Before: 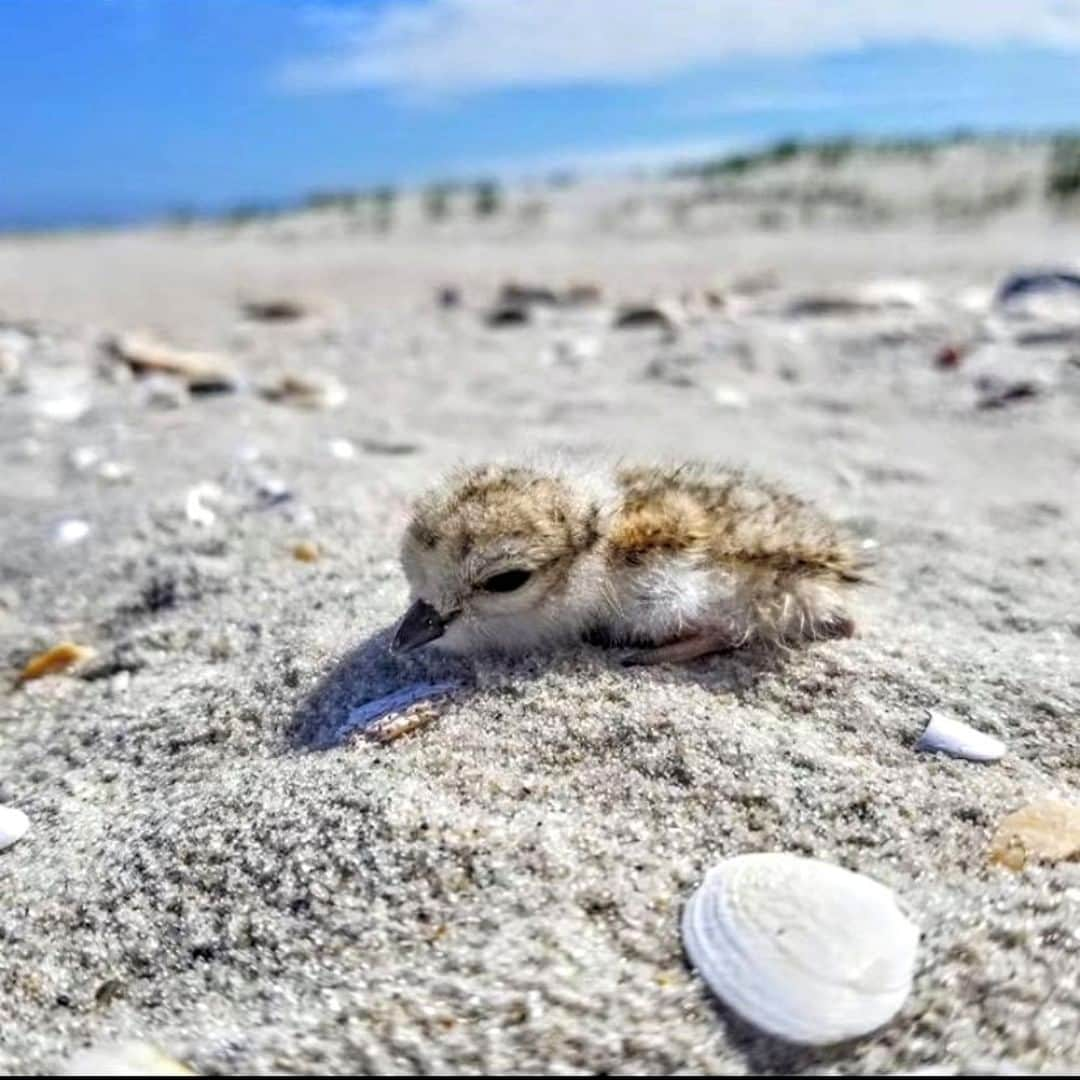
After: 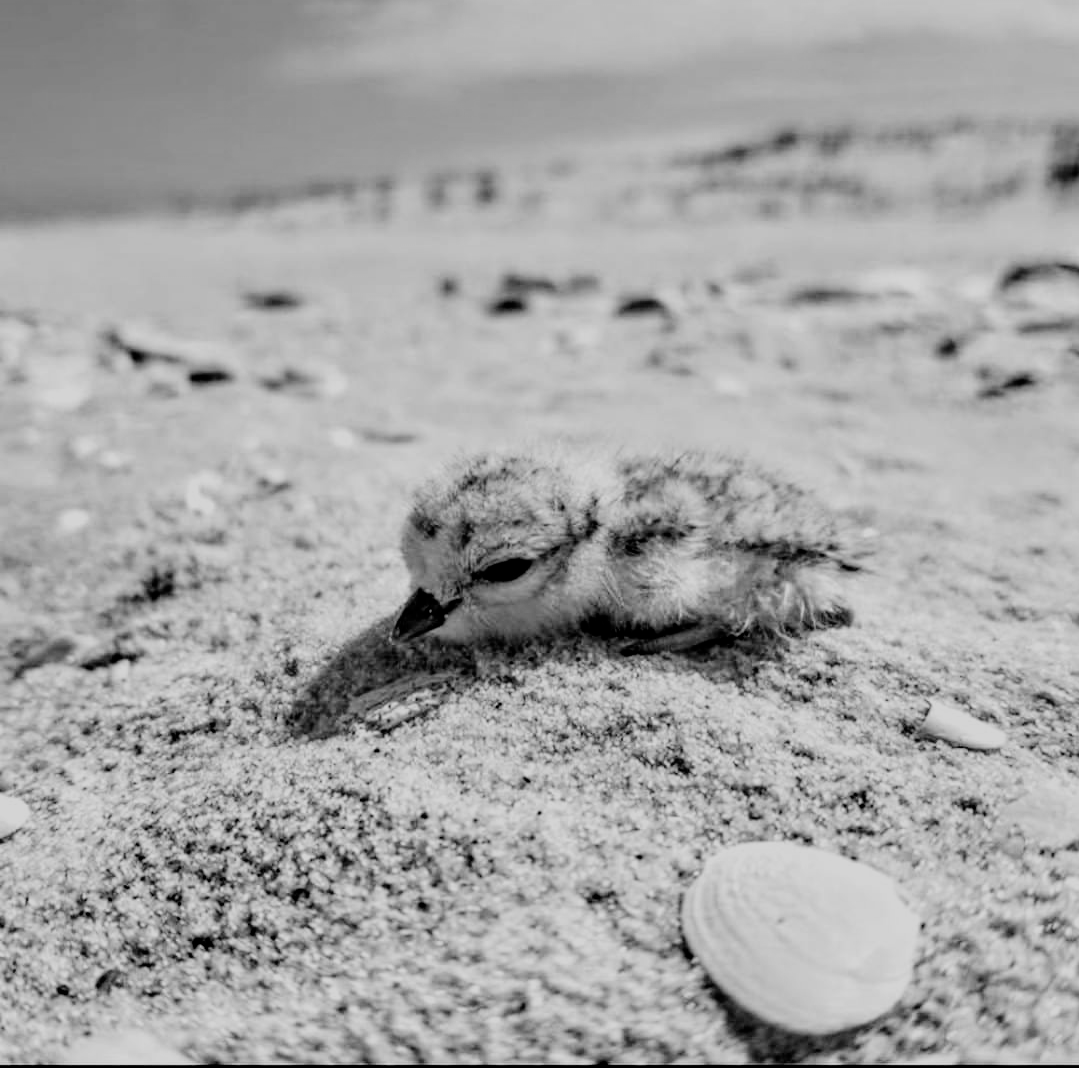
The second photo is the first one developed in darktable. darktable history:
filmic rgb: black relative exposure -4.14 EV, white relative exposure 5.1 EV, hardness 2.11, contrast 1.165
monochrome: a -4.13, b 5.16, size 1
crop: top 1.049%, right 0.001%
